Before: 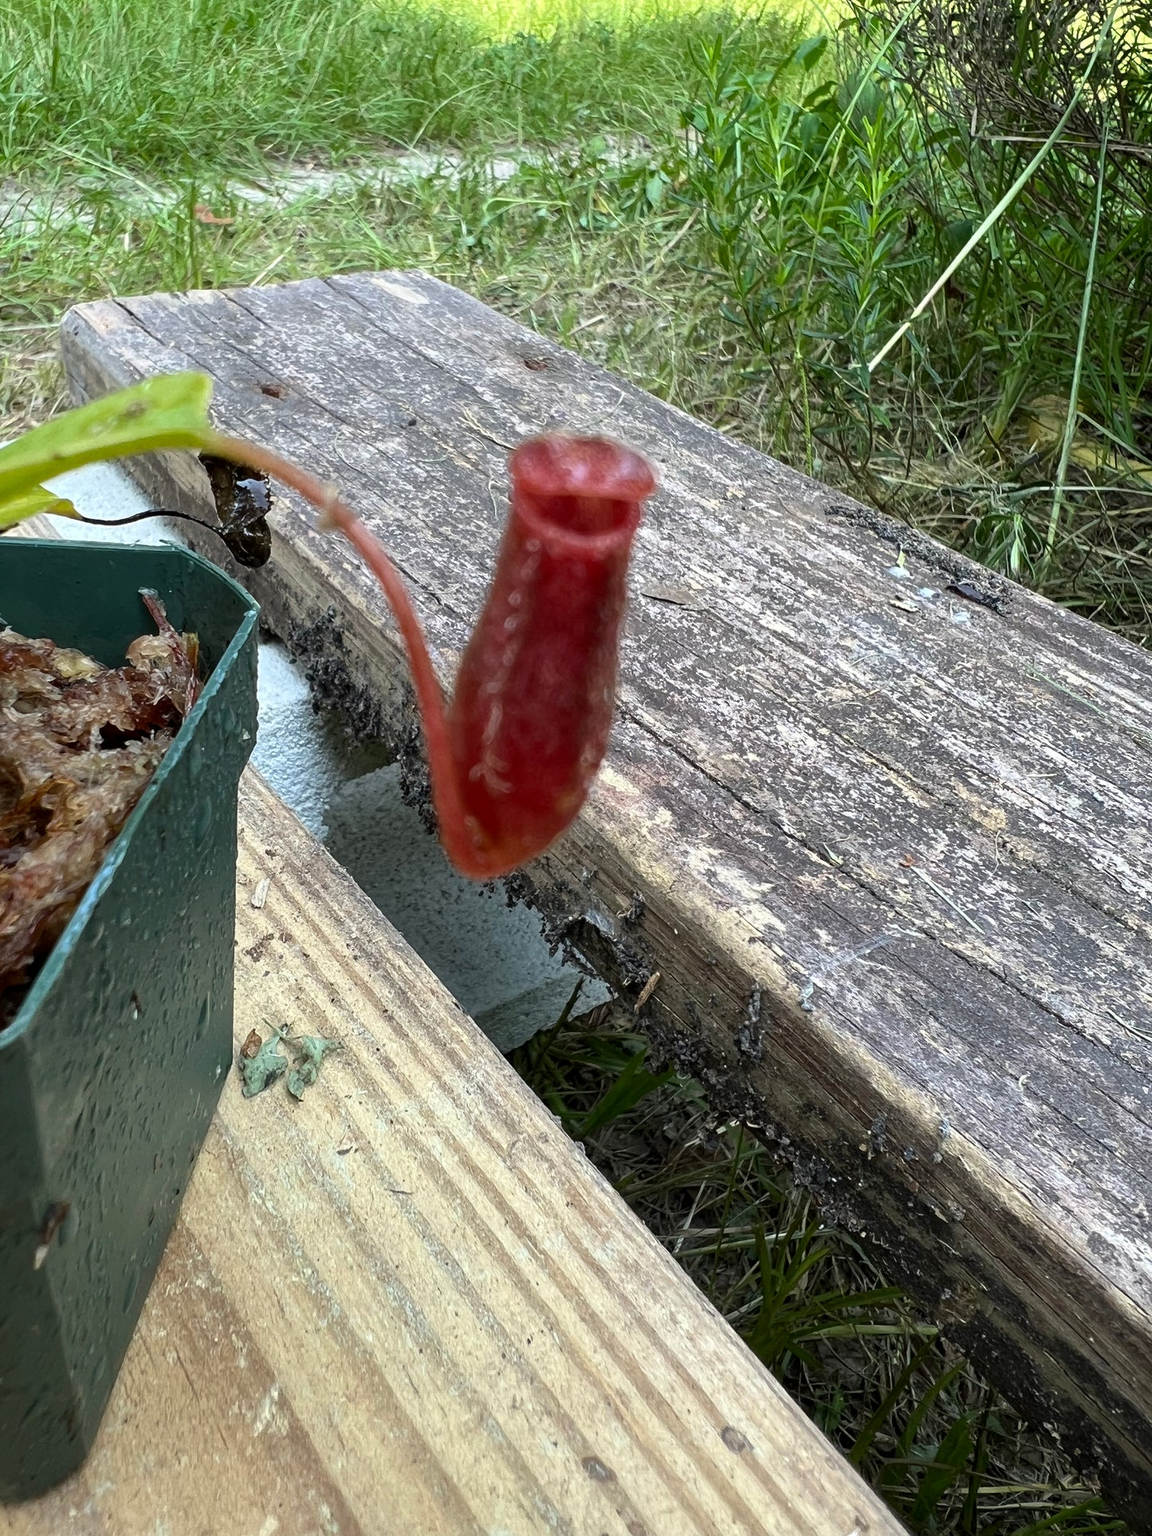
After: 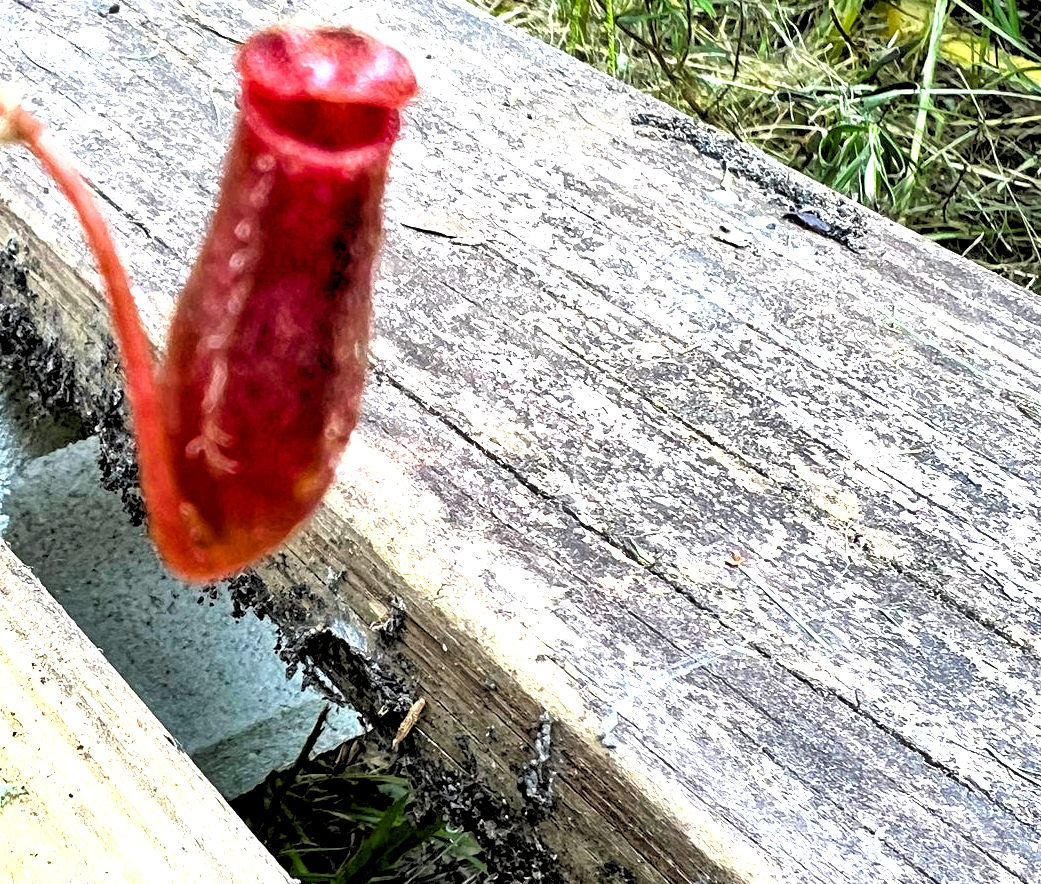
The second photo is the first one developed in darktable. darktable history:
exposure: exposure 1.5 EV, compensate highlight preservation false
color balance rgb: perceptual saturation grading › global saturation 30%
crop and rotate: left 27.938%, top 27.046%, bottom 27.046%
rgb levels: levels [[0.034, 0.472, 0.904], [0, 0.5, 1], [0, 0.5, 1]]
shadows and highlights: shadows 20.91, highlights -35.45, soften with gaussian
